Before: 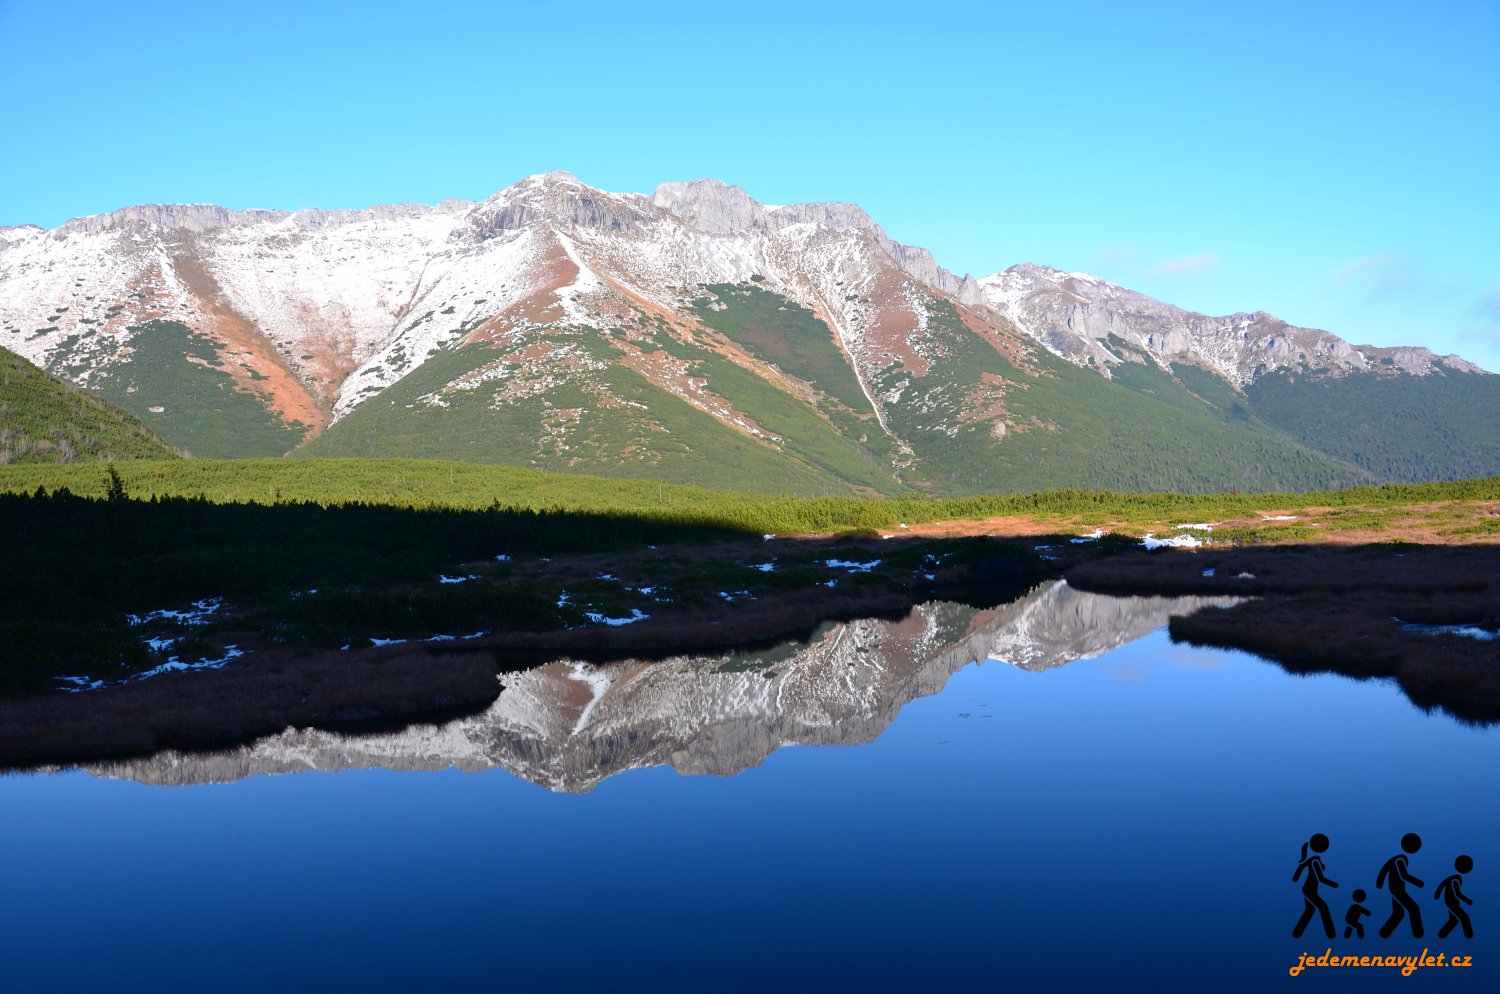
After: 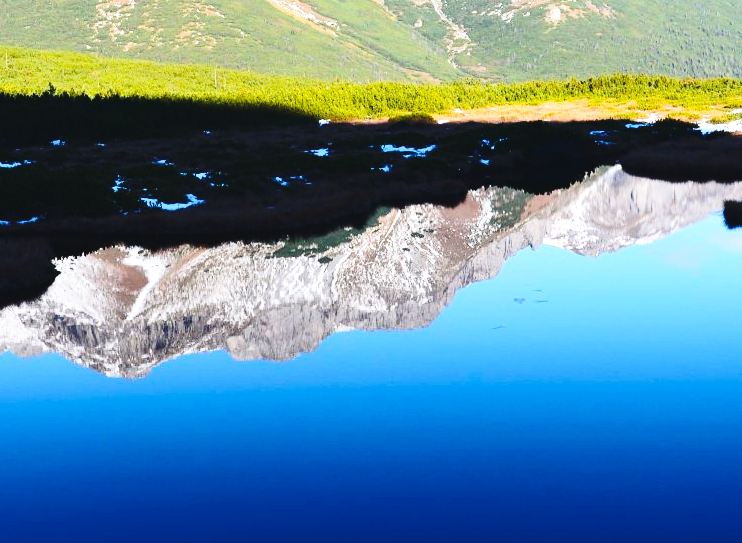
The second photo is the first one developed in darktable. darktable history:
base curve: curves: ch0 [(0, 0) (0.032, 0.037) (0.105, 0.228) (0.435, 0.76) (0.856, 0.983) (1, 1)], preserve colors none
color balance rgb: global offset › luminance 0.71%, perceptual saturation grading › global saturation -11.5%, perceptual brilliance grading › highlights 17.77%, perceptual brilliance grading › mid-tones 31.71%, perceptual brilliance grading › shadows -31.01%, global vibrance 50%
crop: left 29.672%, top 41.786%, right 20.851%, bottom 3.487%
